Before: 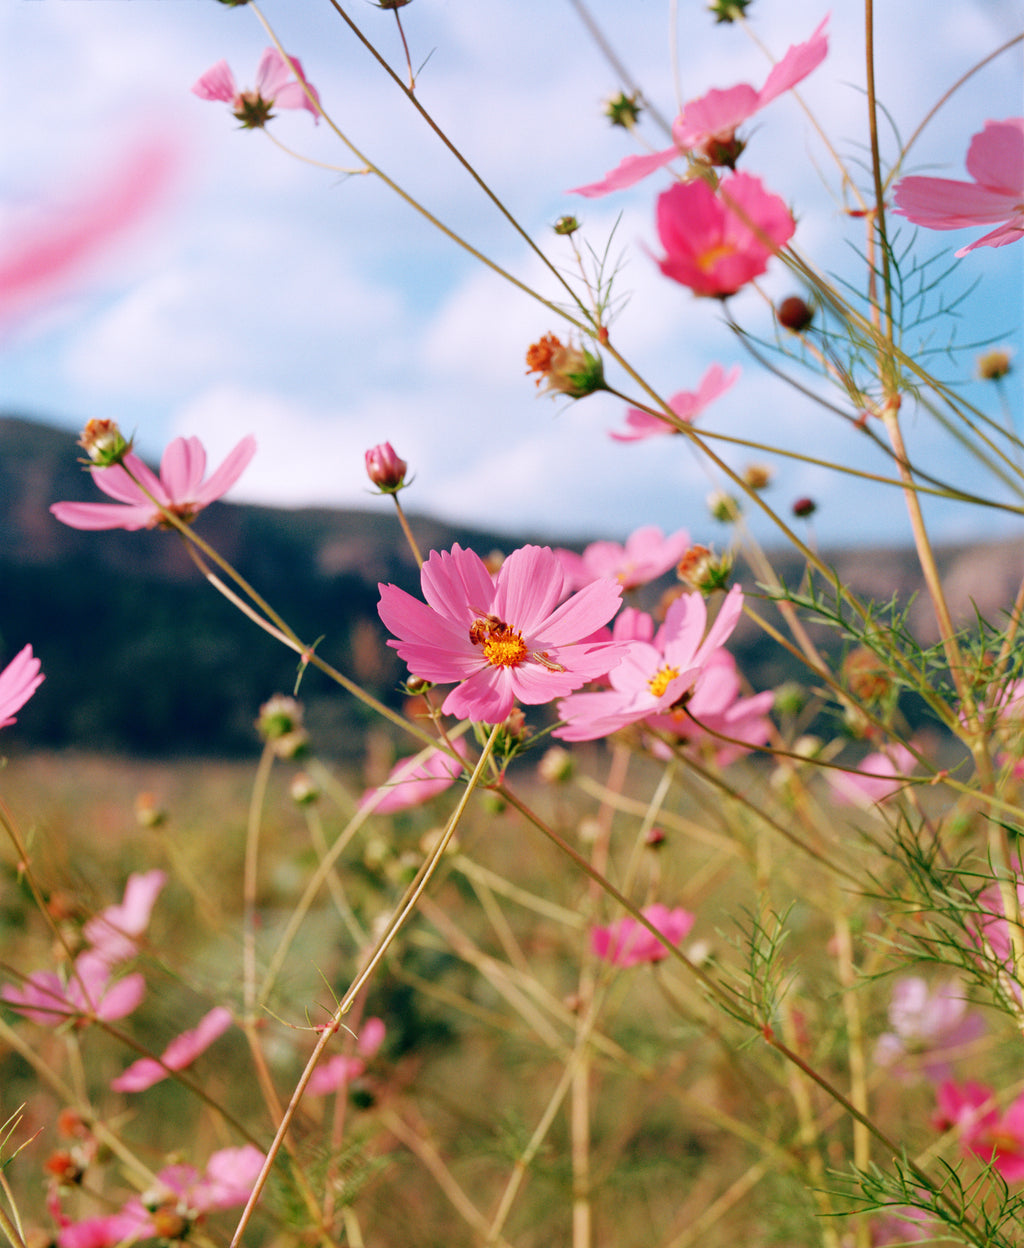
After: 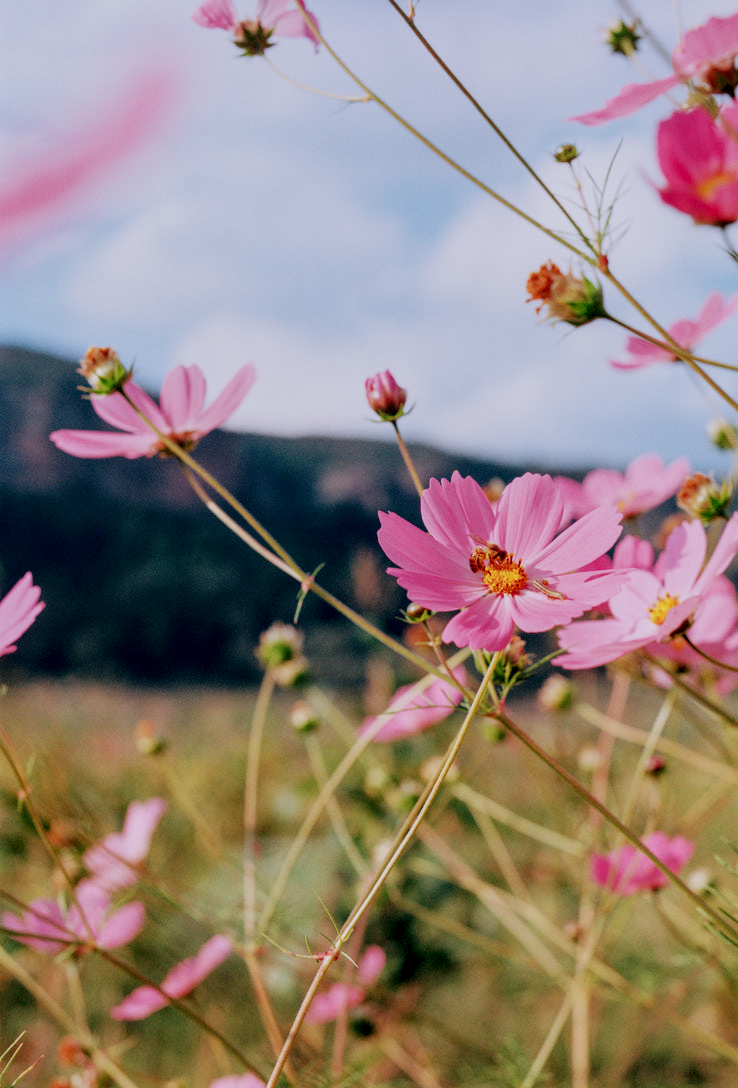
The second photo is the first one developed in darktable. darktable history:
local contrast: detail 130%
crop: top 5.803%, right 27.864%, bottom 5.804%
white balance: red 0.974, blue 1.044
filmic rgb: black relative exposure -7.65 EV, white relative exposure 4.56 EV, hardness 3.61
